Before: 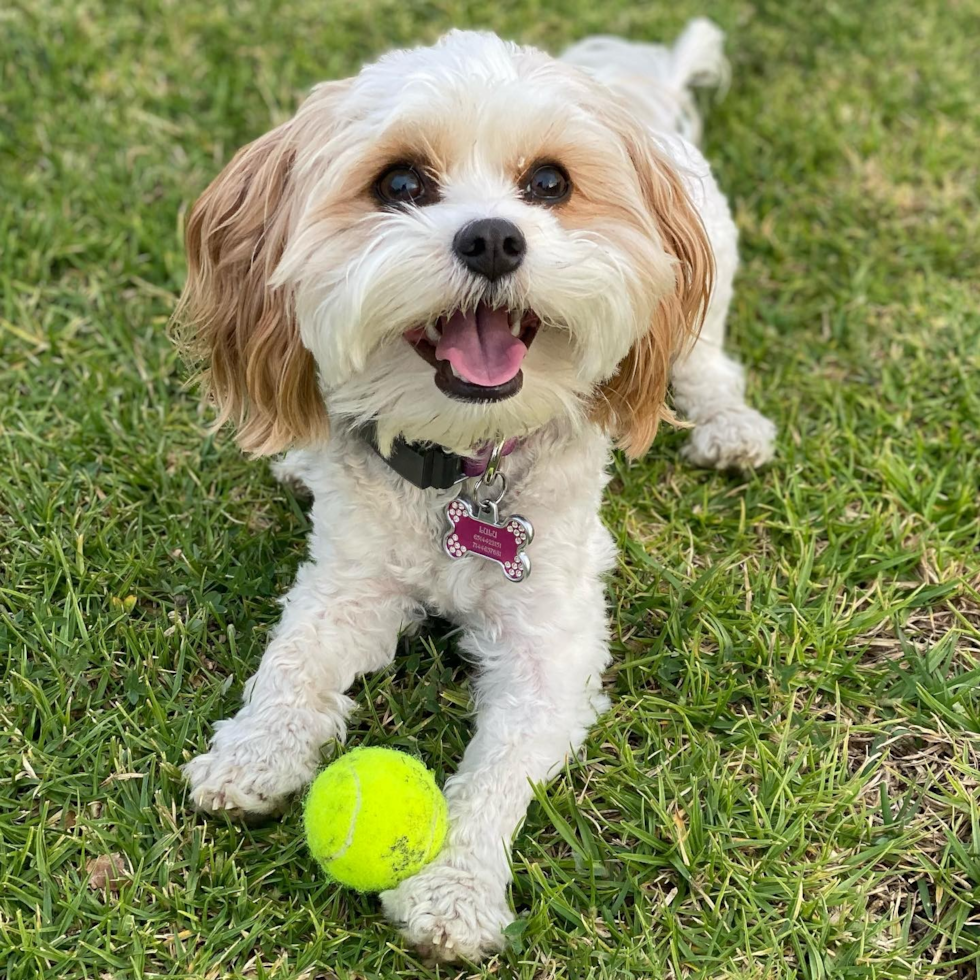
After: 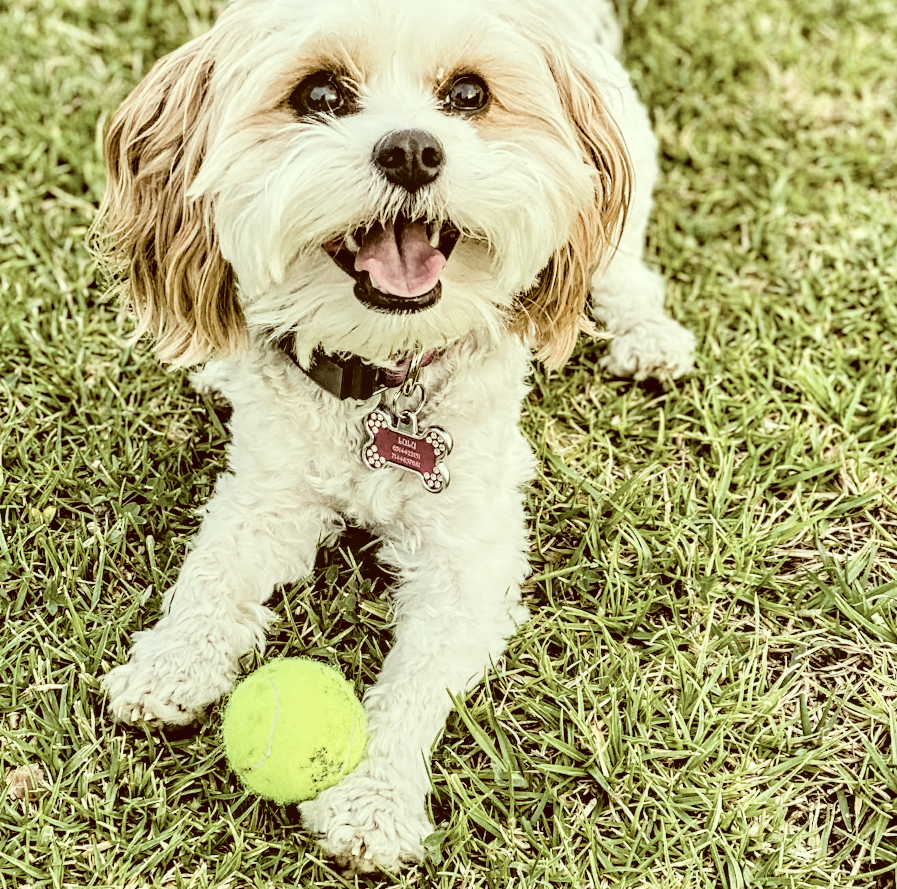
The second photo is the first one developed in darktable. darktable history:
contrast brightness saturation: brightness 0.187, saturation -0.497
filmic rgb: black relative exposure -5.06 EV, white relative exposure 3.99 EV, hardness 2.9, contrast 1.296, highlights saturation mix -29.61%, iterations of high-quality reconstruction 0
color balance rgb: perceptual saturation grading › global saturation 20.468%, perceptual saturation grading › highlights -19.926%, perceptual saturation grading › shadows 29.602%, global vibrance 21.345%
exposure: exposure 0.637 EV, compensate highlight preservation false
color correction: highlights a* -5.52, highlights b* 9.8, shadows a* 9.36, shadows b* 24.72
contrast equalizer: octaves 7, y [[0.5, 0.542, 0.583, 0.625, 0.667, 0.708], [0.5 ×6], [0.5 ×6], [0 ×6], [0 ×6]]
crop and rotate: left 8.42%, top 9.285%
local contrast: on, module defaults
